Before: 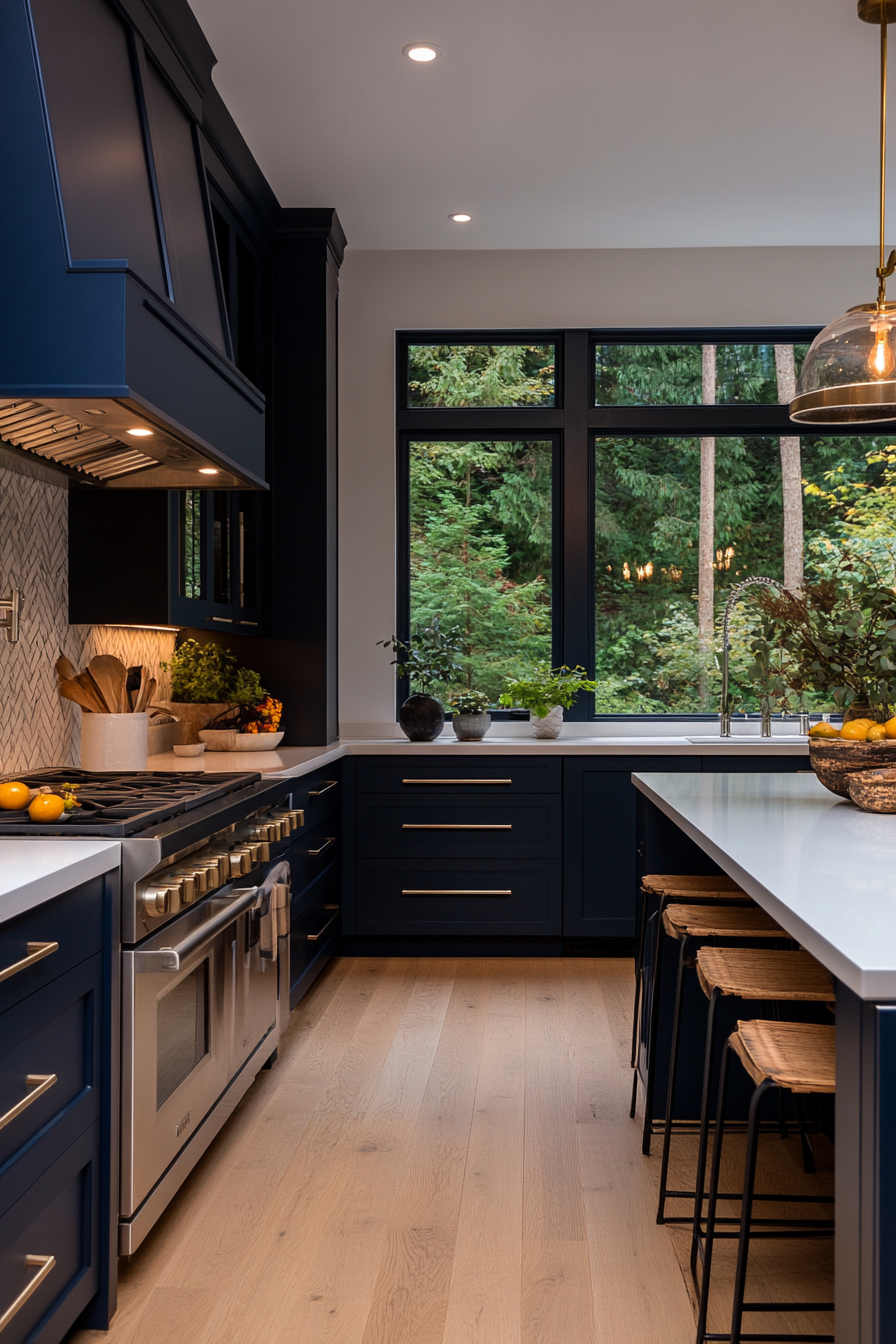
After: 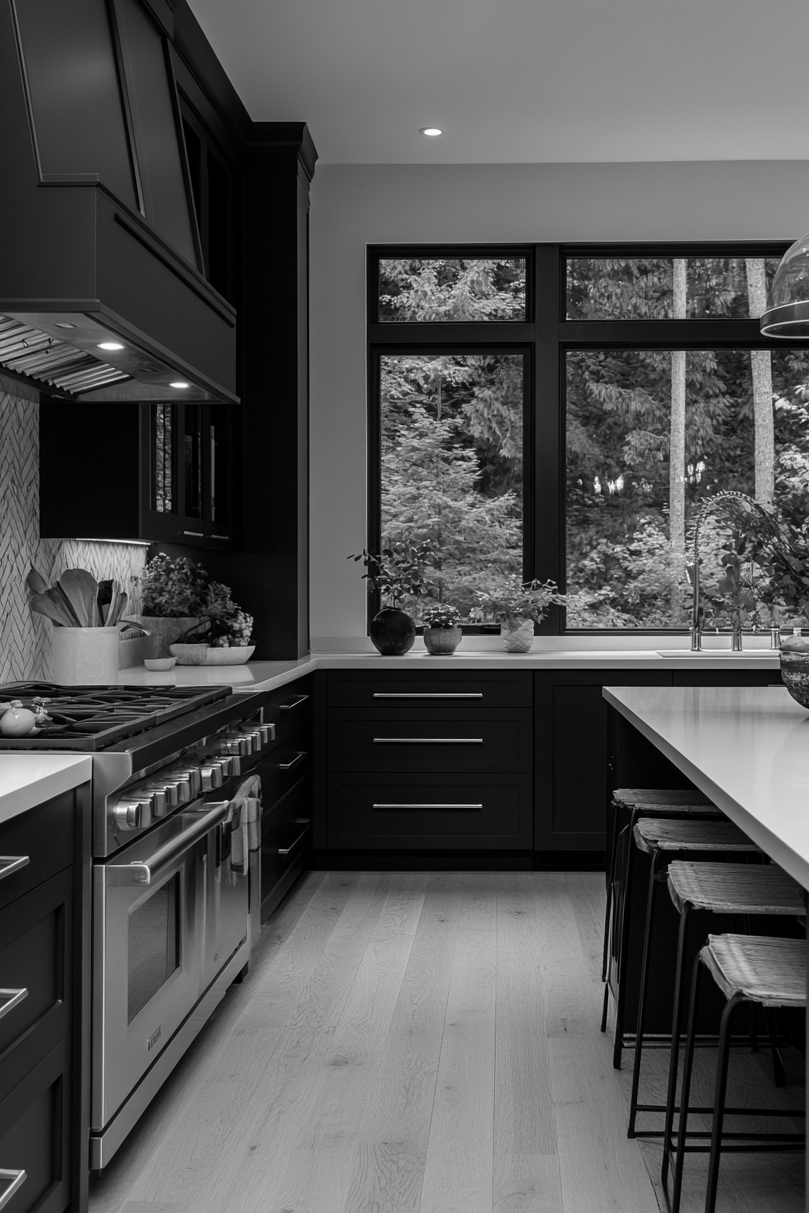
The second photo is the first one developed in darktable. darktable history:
crop: left 3.305%, top 6.436%, right 6.389%, bottom 3.258%
monochrome: a -6.99, b 35.61, size 1.4
